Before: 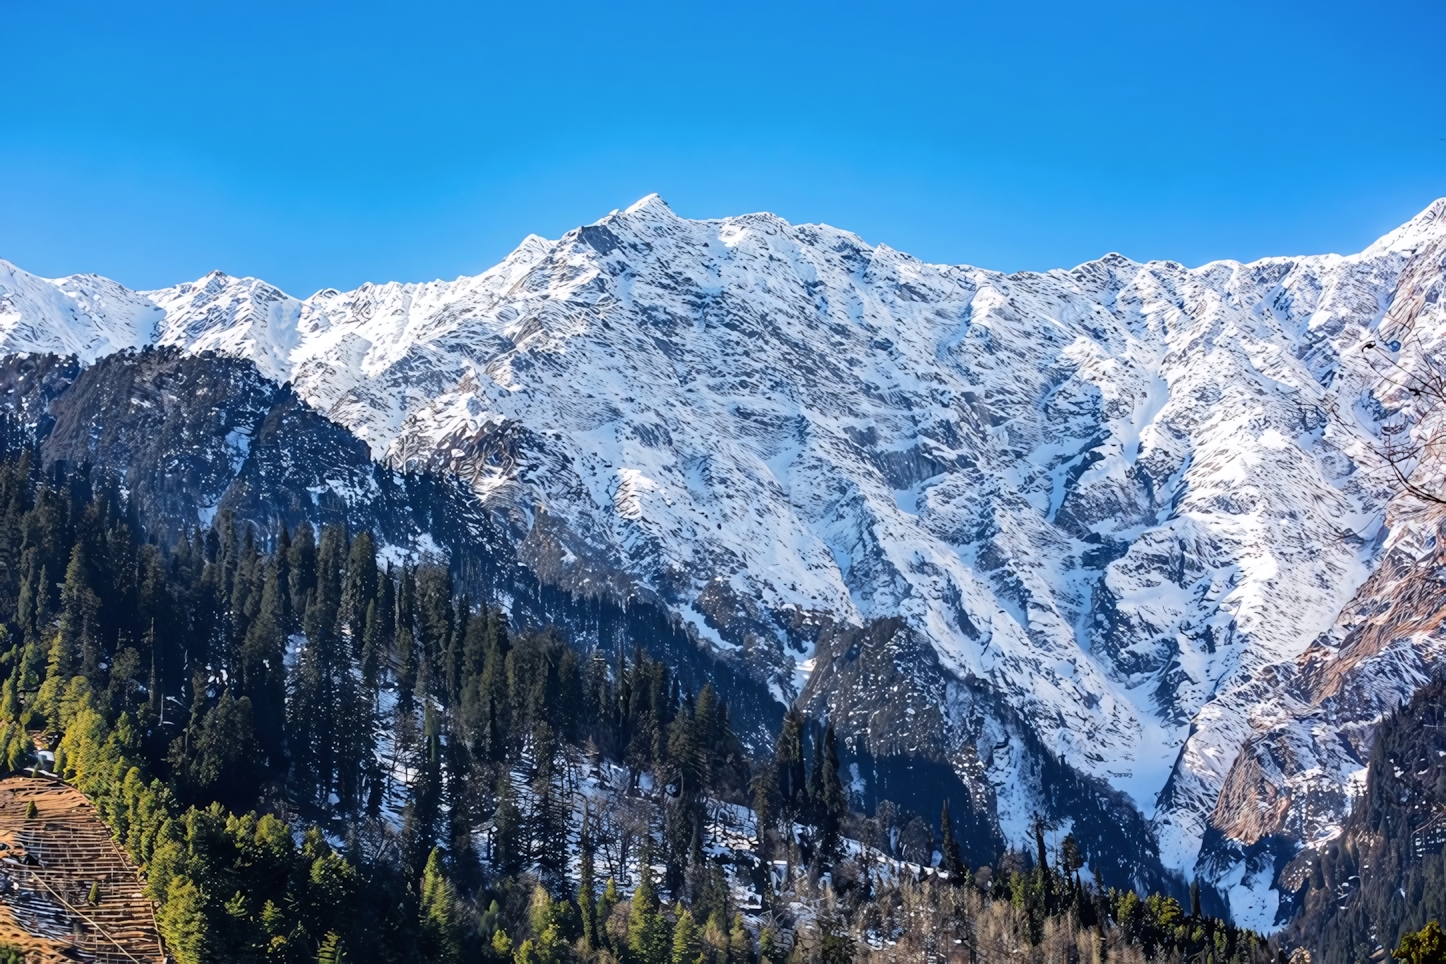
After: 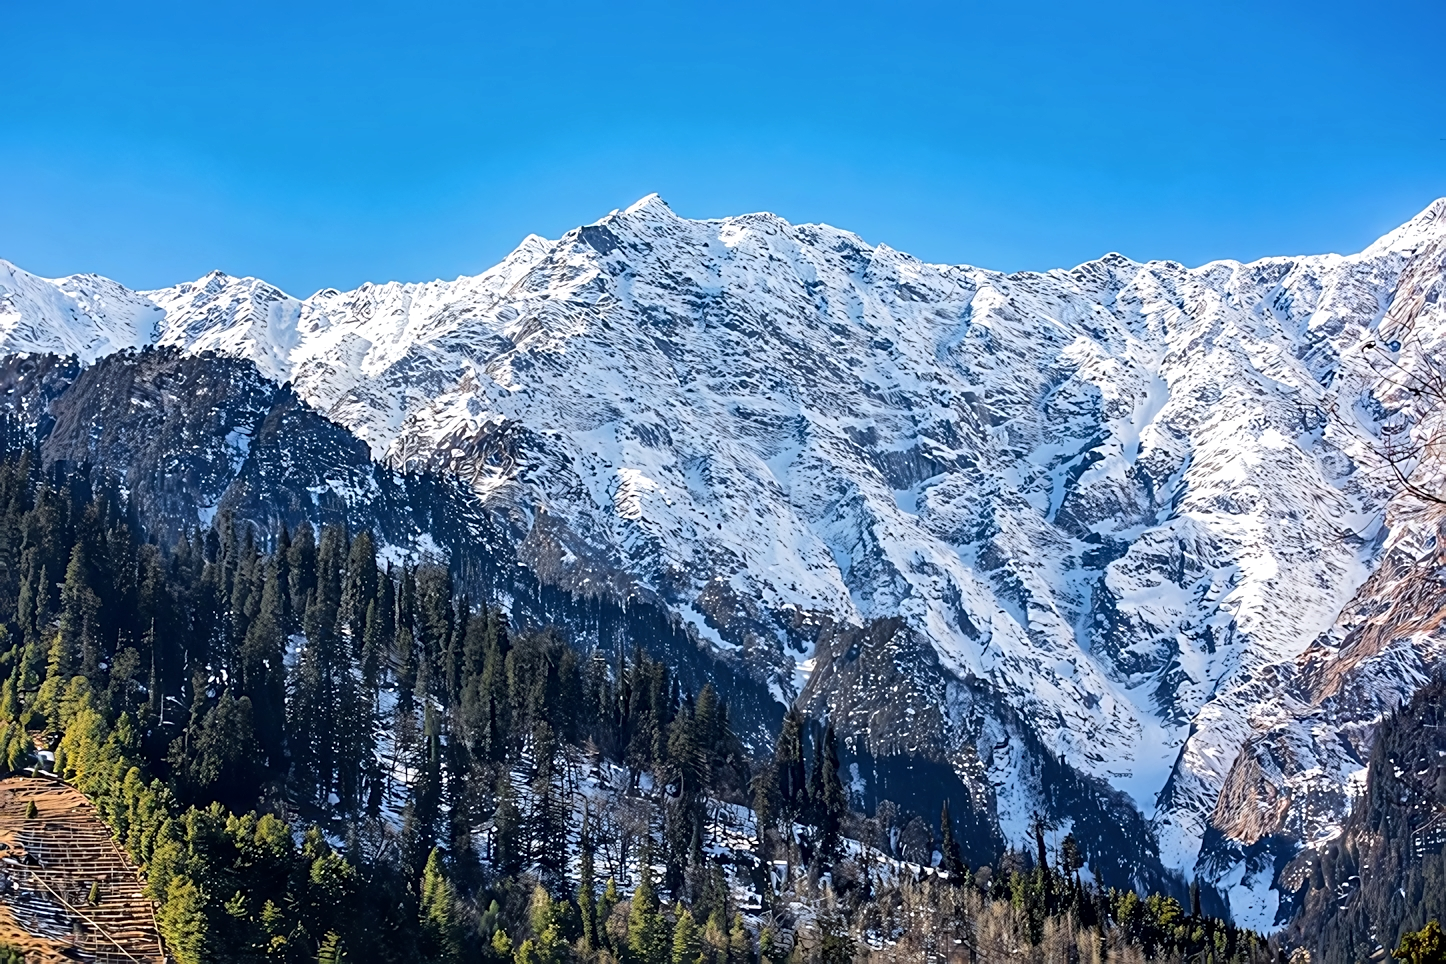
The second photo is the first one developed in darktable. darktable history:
local contrast: mode bilateral grid, contrast 21, coarseness 51, detail 128%, midtone range 0.2
sharpen: on, module defaults
